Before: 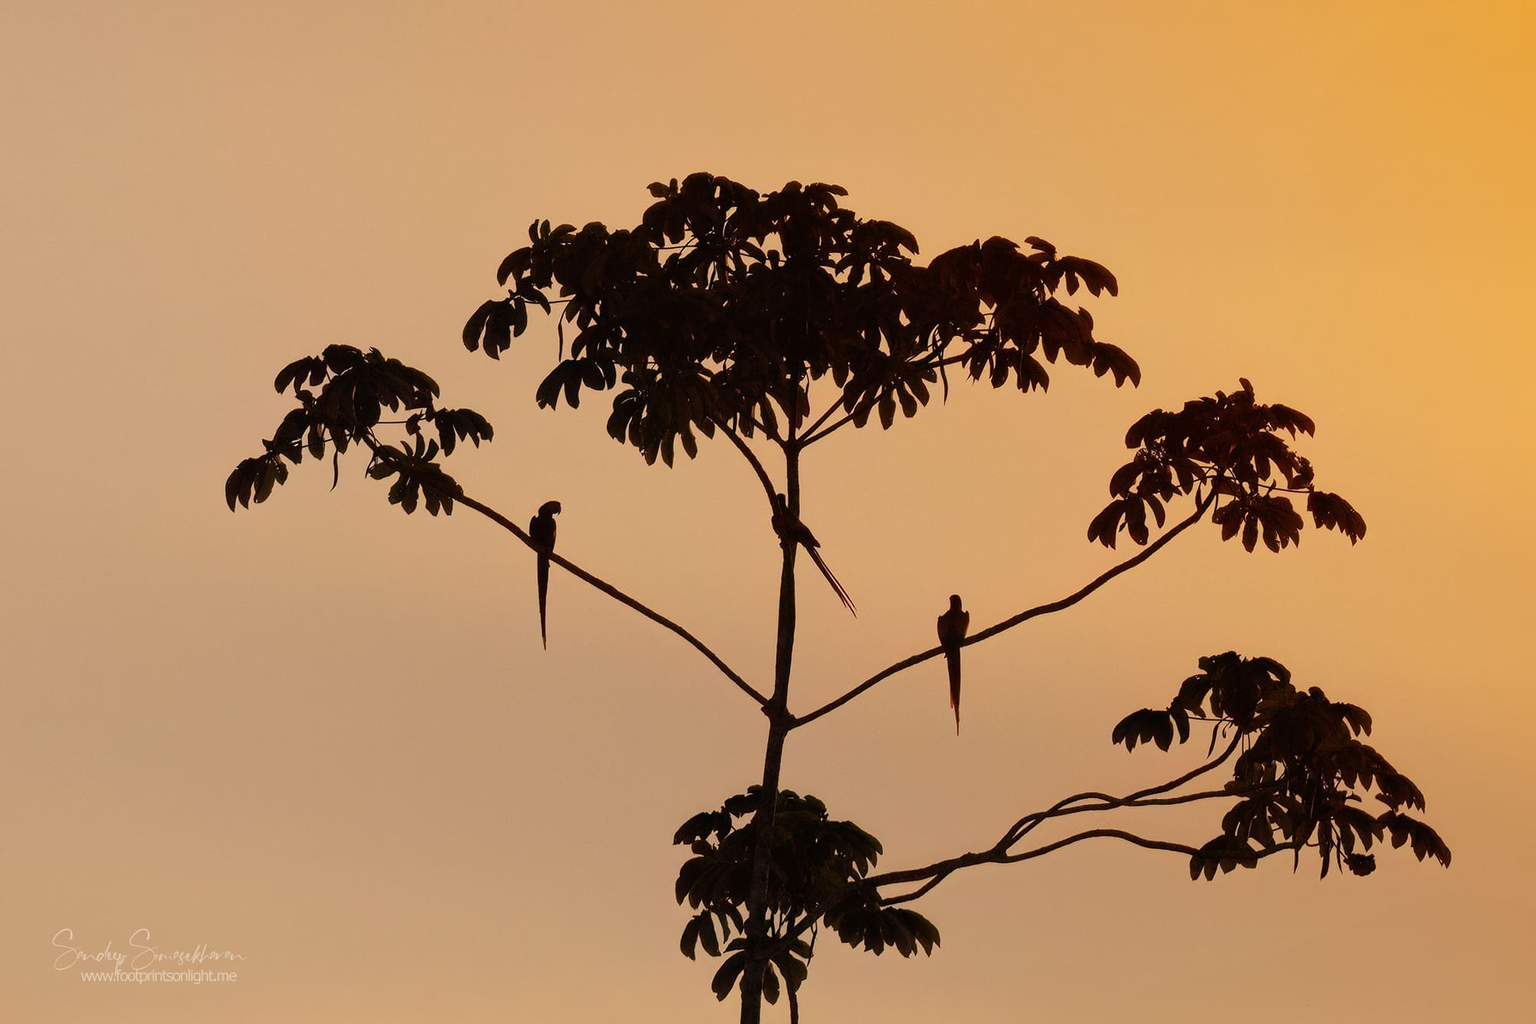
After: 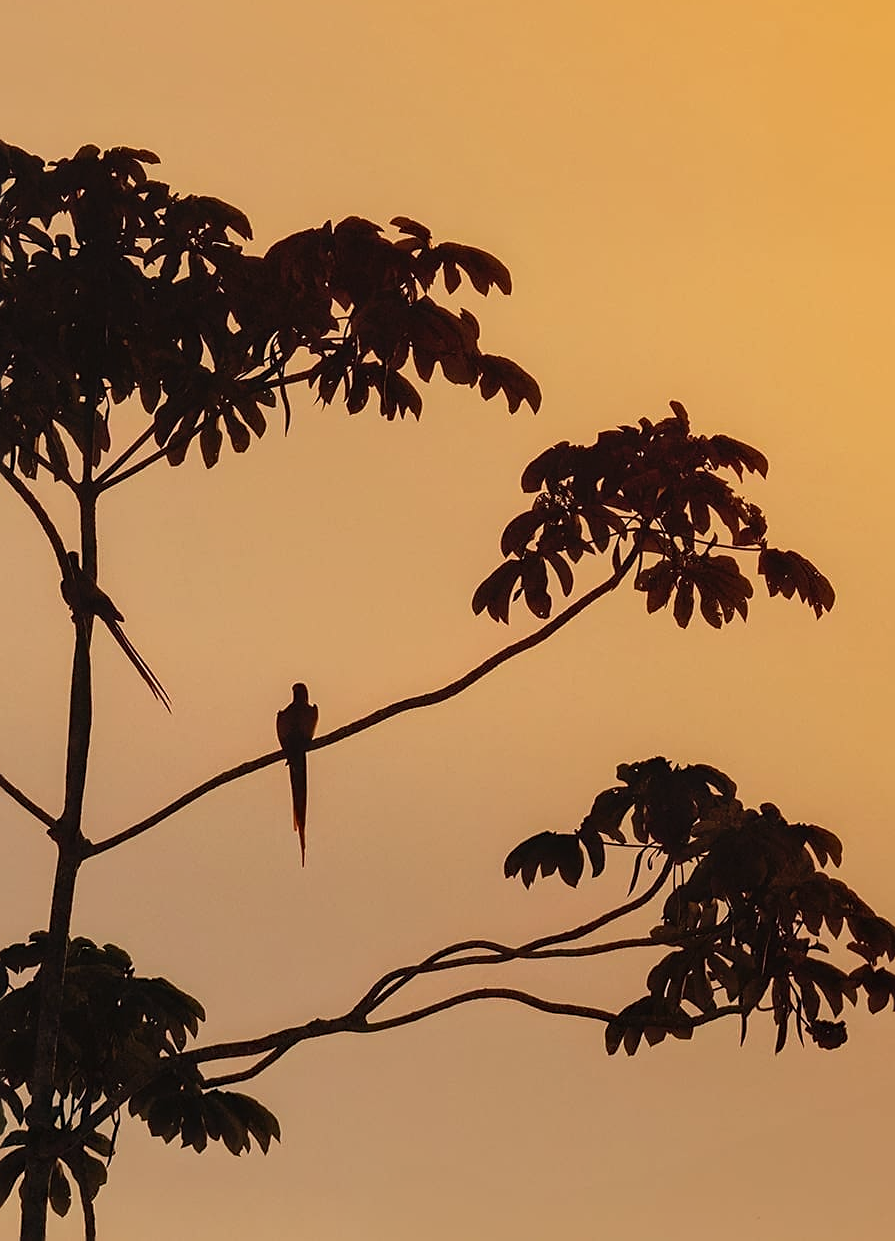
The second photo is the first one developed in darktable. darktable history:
sharpen: on, module defaults
crop: left 47.205%, top 6.86%, right 8.041%
local contrast: detail 115%
